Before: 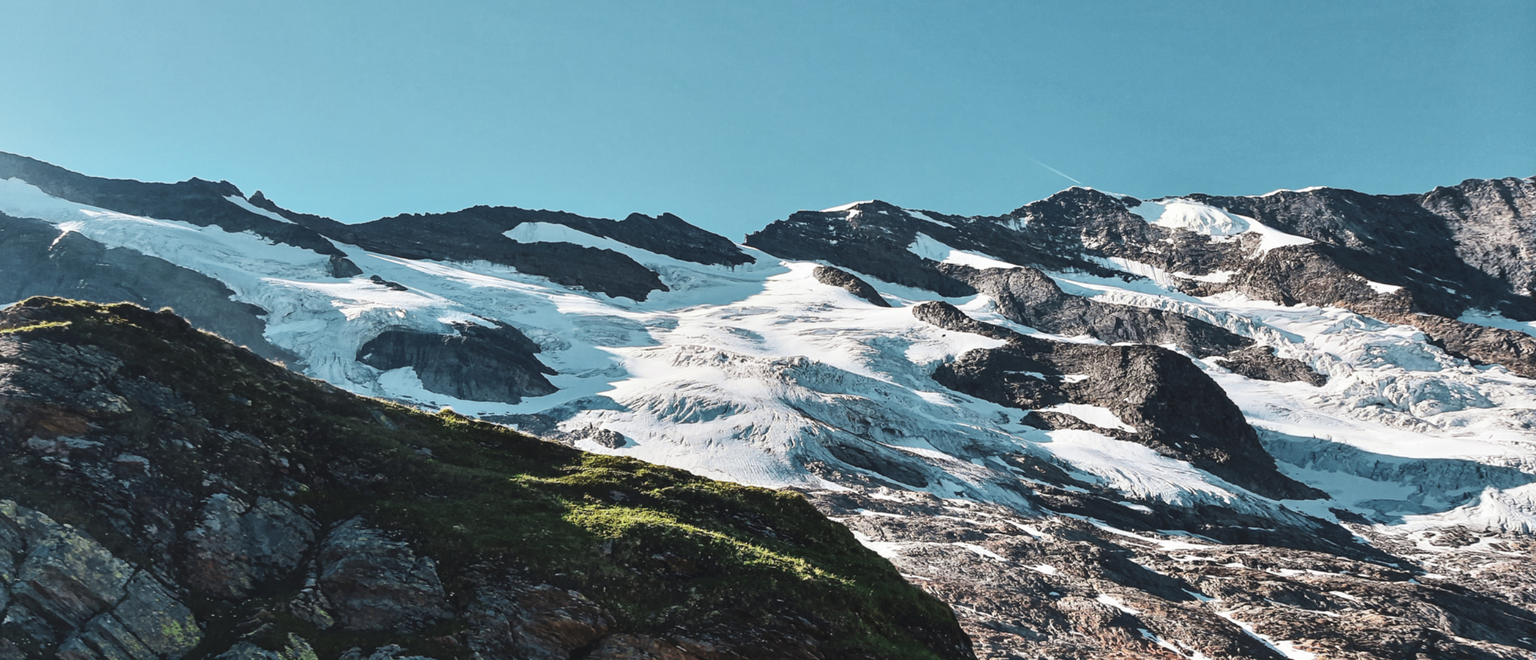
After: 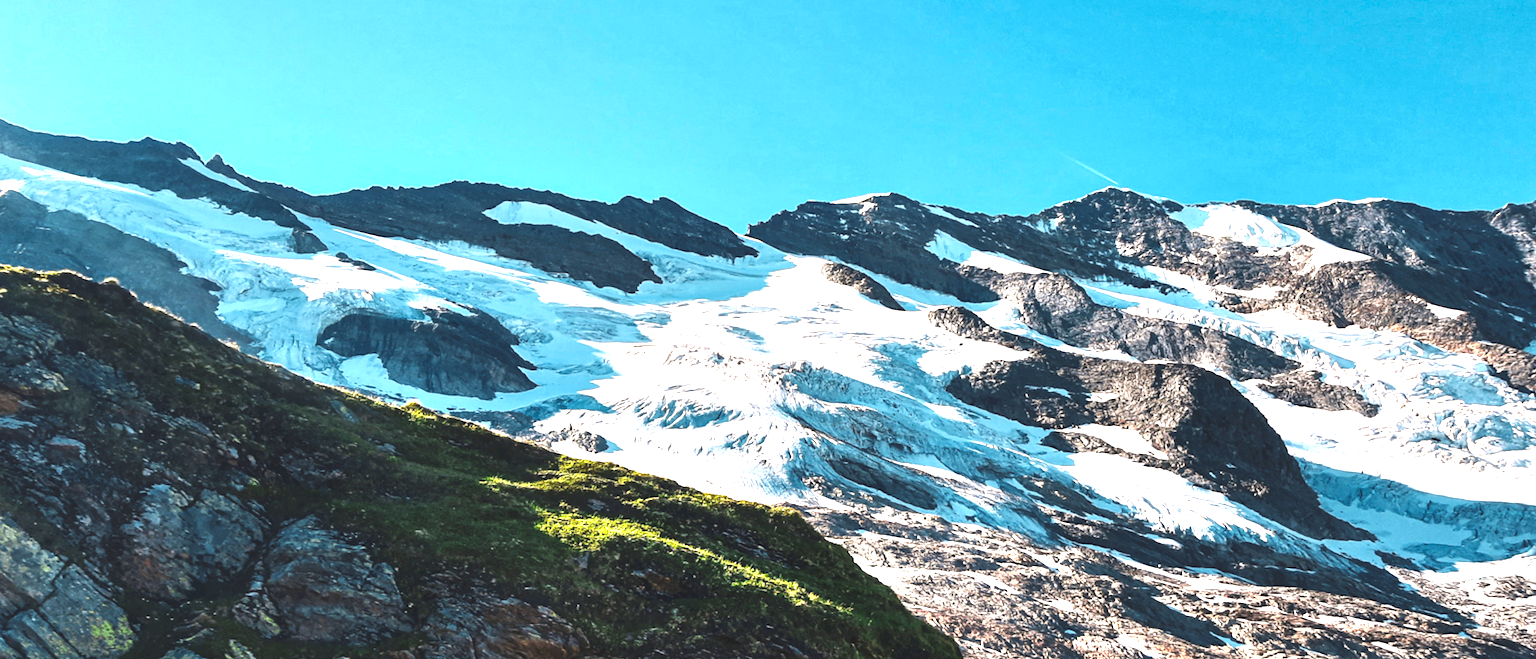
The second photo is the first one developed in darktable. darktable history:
white balance: red 1, blue 1
crop and rotate: angle -2.38°
exposure: black level correction 0, exposure 1.015 EV, compensate exposure bias true, compensate highlight preservation false
local contrast: highlights 100%, shadows 100%, detail 120%, midtone range 0.2
color zones: curves: ch0 [(0, 0.613) (0.01, 0.613) (0.245, 0.448) (0.498, 0.529) (0.642, 0.665) (0.879, 0.777) (0.99, 0.613)]; ch1 [(0, 0) (0.143, 0) (0.286, 0) (0.429, 0) (0.571, 0) (0.714, 0) (0.857, 0)], mix -138.01%
vibrance: on, module defaults
